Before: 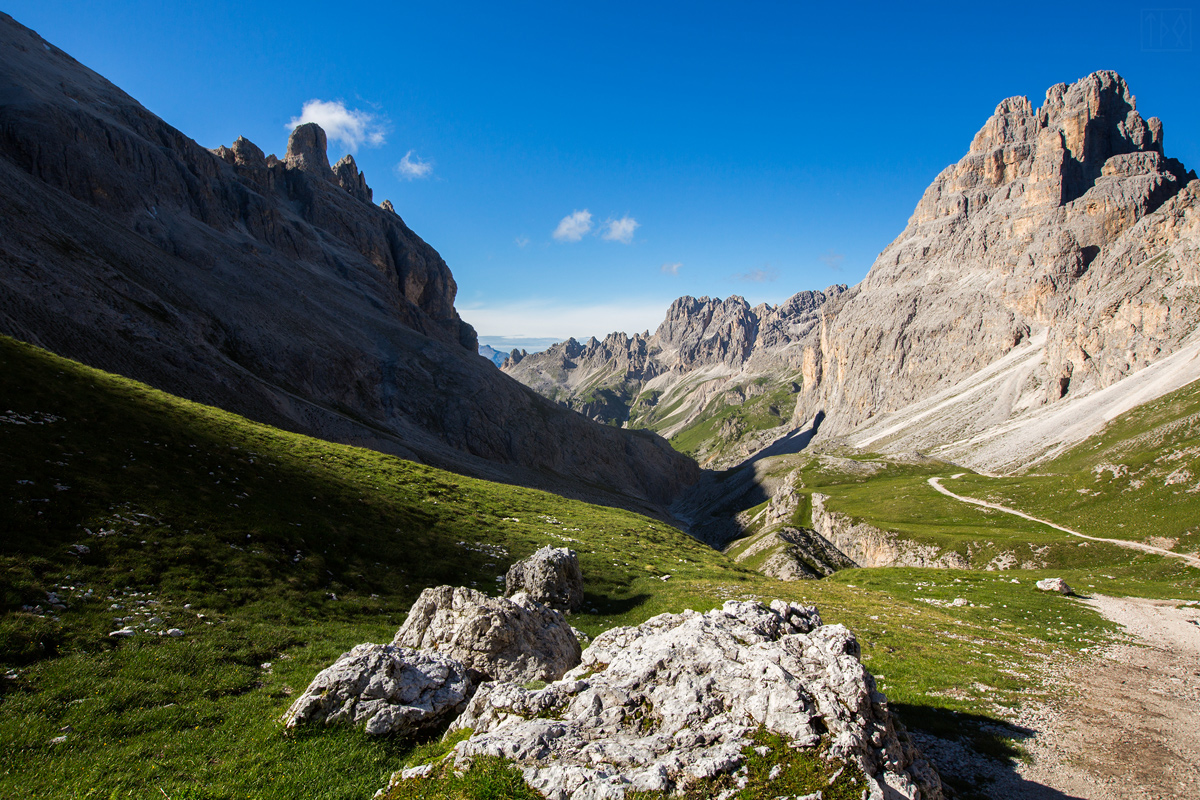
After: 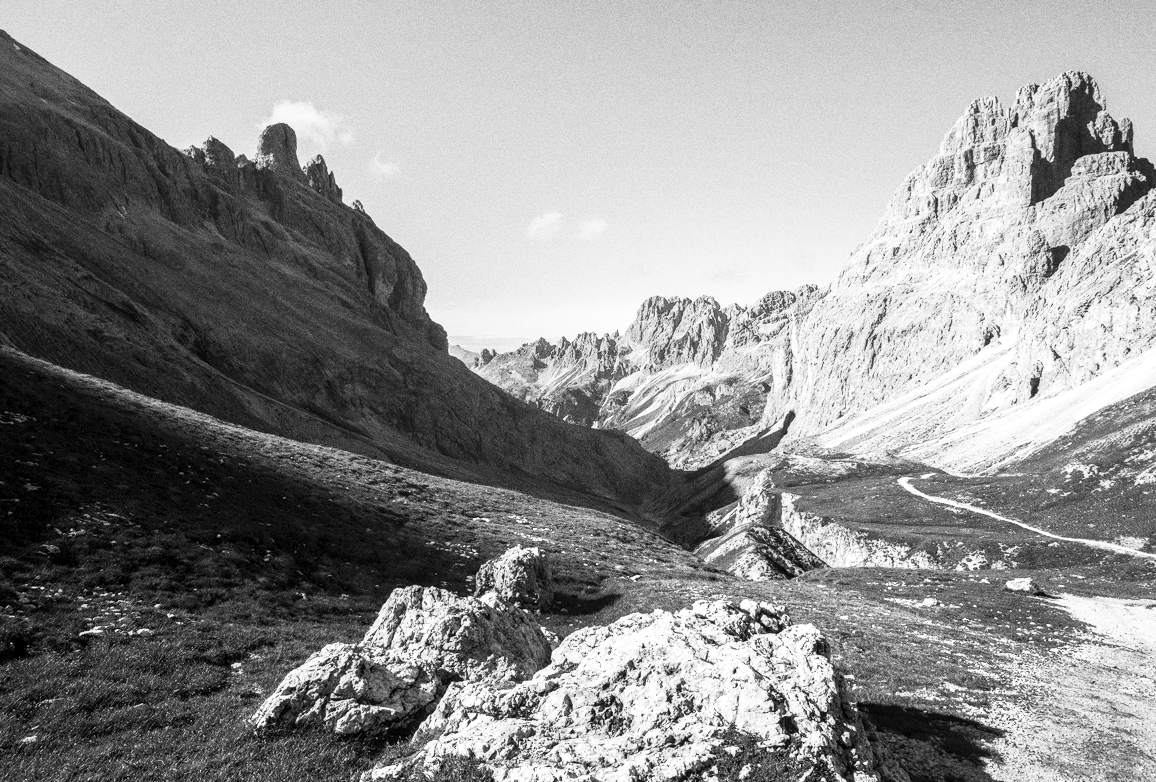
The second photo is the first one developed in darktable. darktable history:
contrast brightness saturation: contrast 0.39, brightness 0.53
levels: levels [0.026, 0.507, 0.987]
crop and rotate: left 2.536%, right 1.107%, bottom 2.246%
local contrast: on, module defaults
color calibration: output gray [0.253, 0.26, 0.487, 0], gray › normalize channels true, illuminant same as pipeline (D50), adaptation XYZ, x 0.346, y 0.359, gamut compression 0
grain: coarseness 0.09 ISO, strength 40%
